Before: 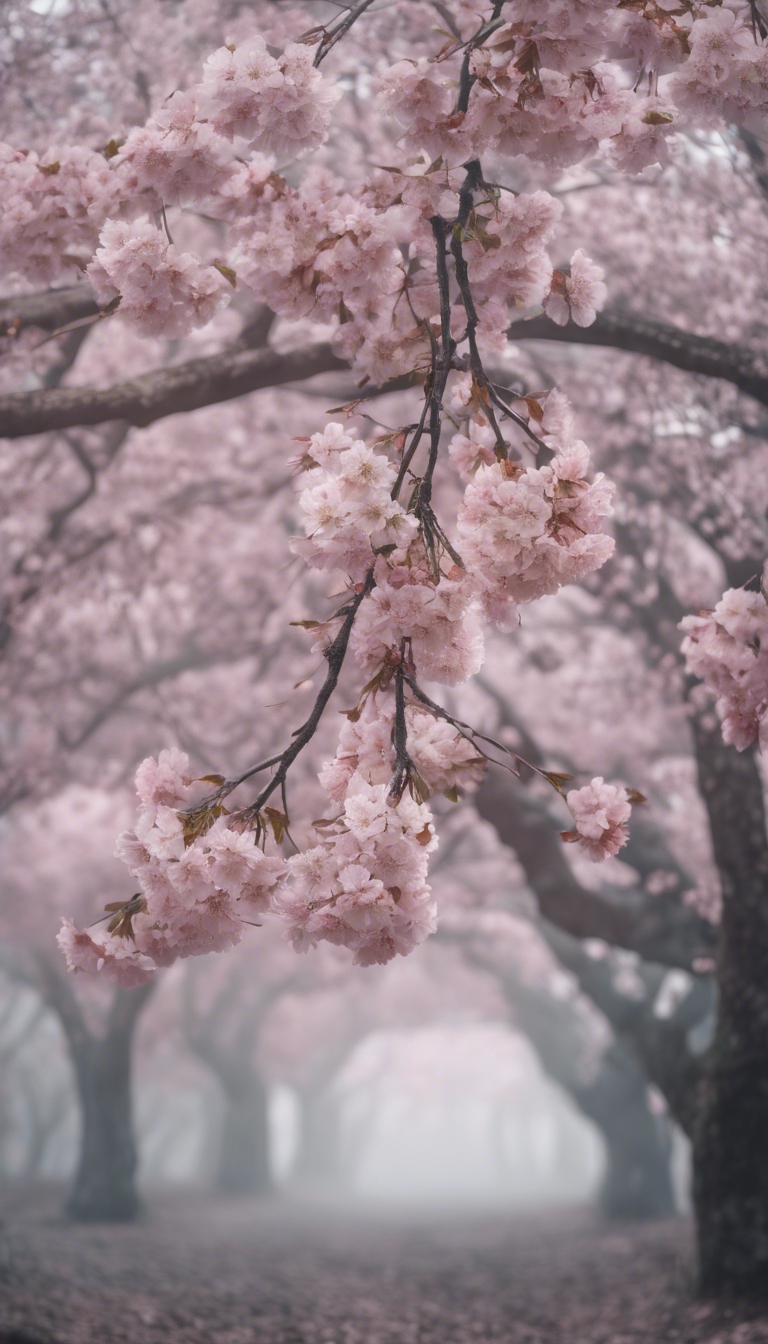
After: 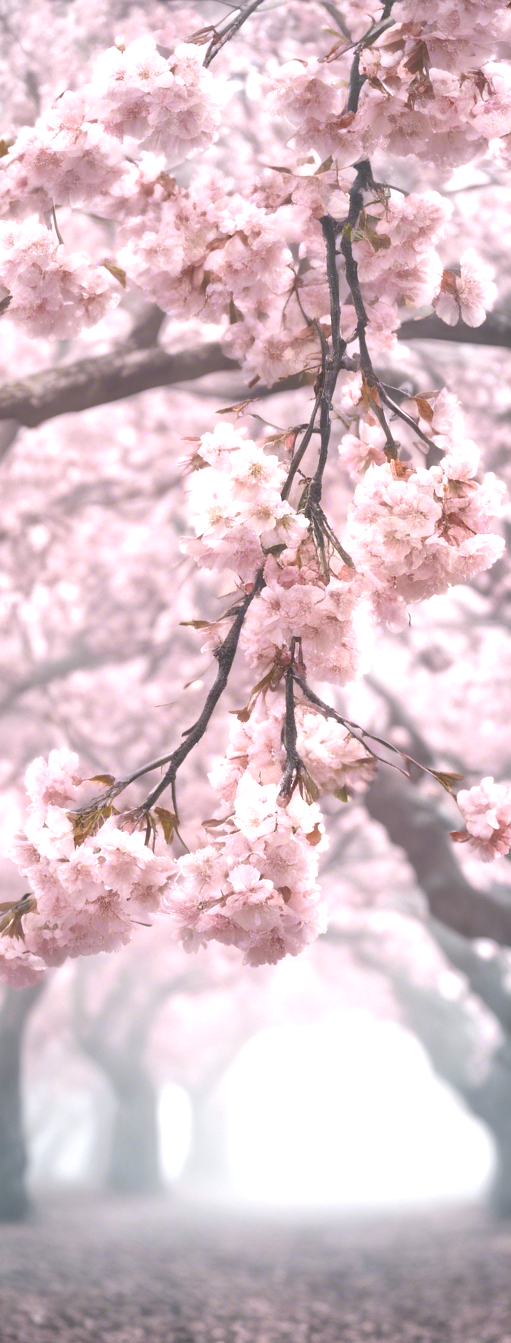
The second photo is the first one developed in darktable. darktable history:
tone equalizer: on, module defaults
exposure: exposure 1.089 EV, compensate highlight preservation false
crop and rotate: left 14.385%, right 18.948%
